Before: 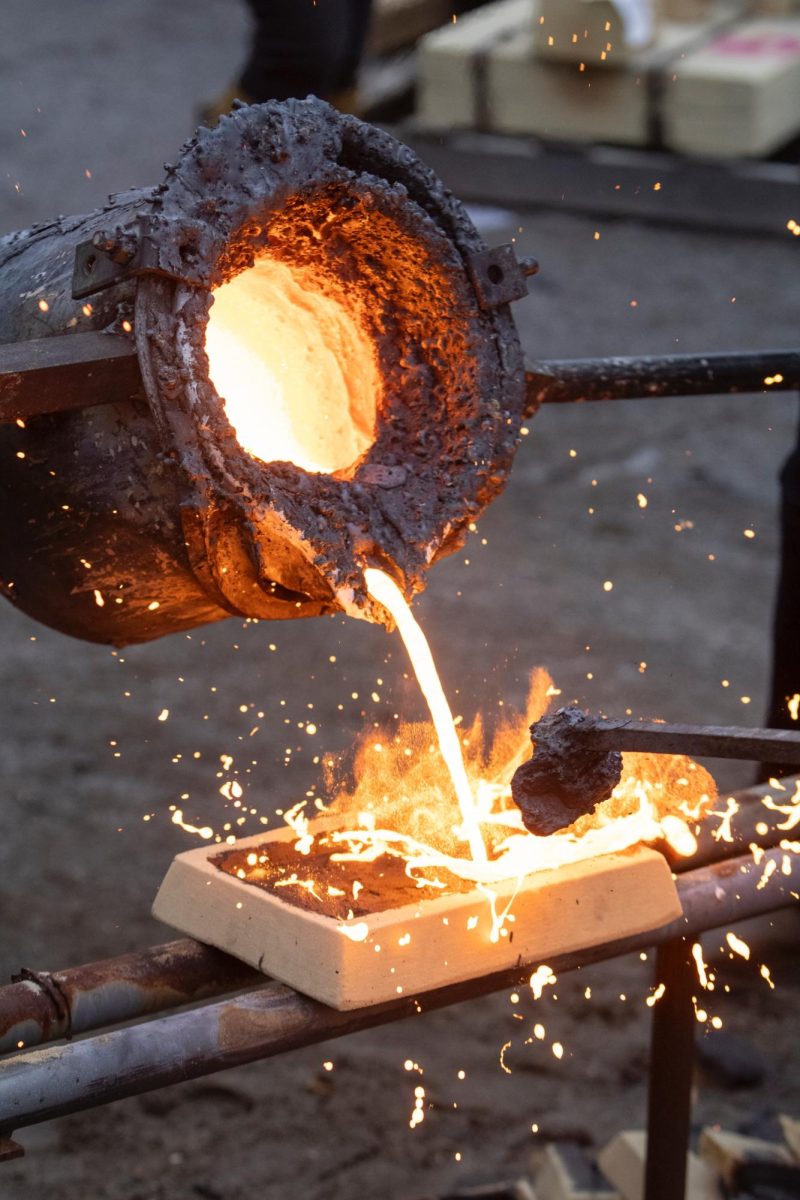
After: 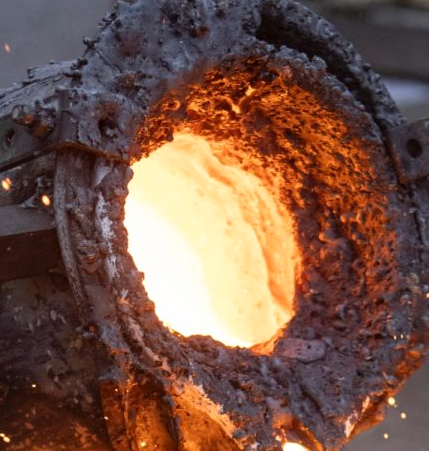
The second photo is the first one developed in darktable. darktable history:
shadows and highlights: shadows -1.74, highlights 39.46
crop: left 10.248%, top 10.517%, right 36.045%, bottom 51.824%
